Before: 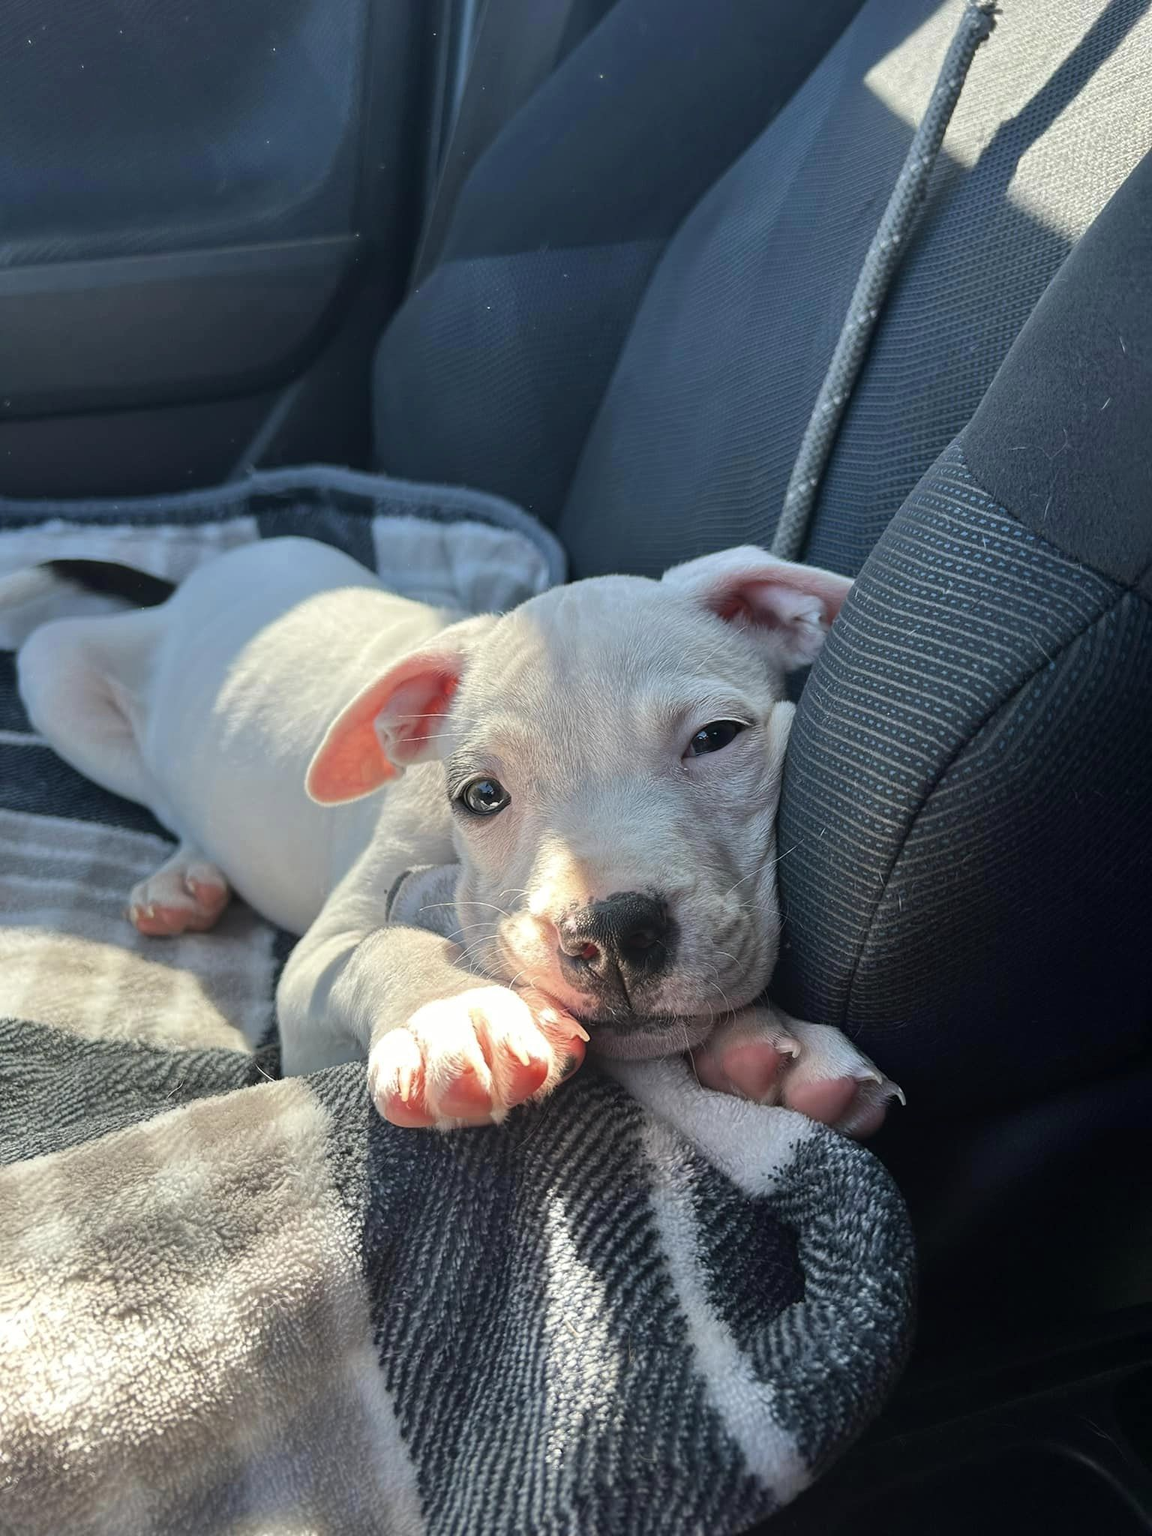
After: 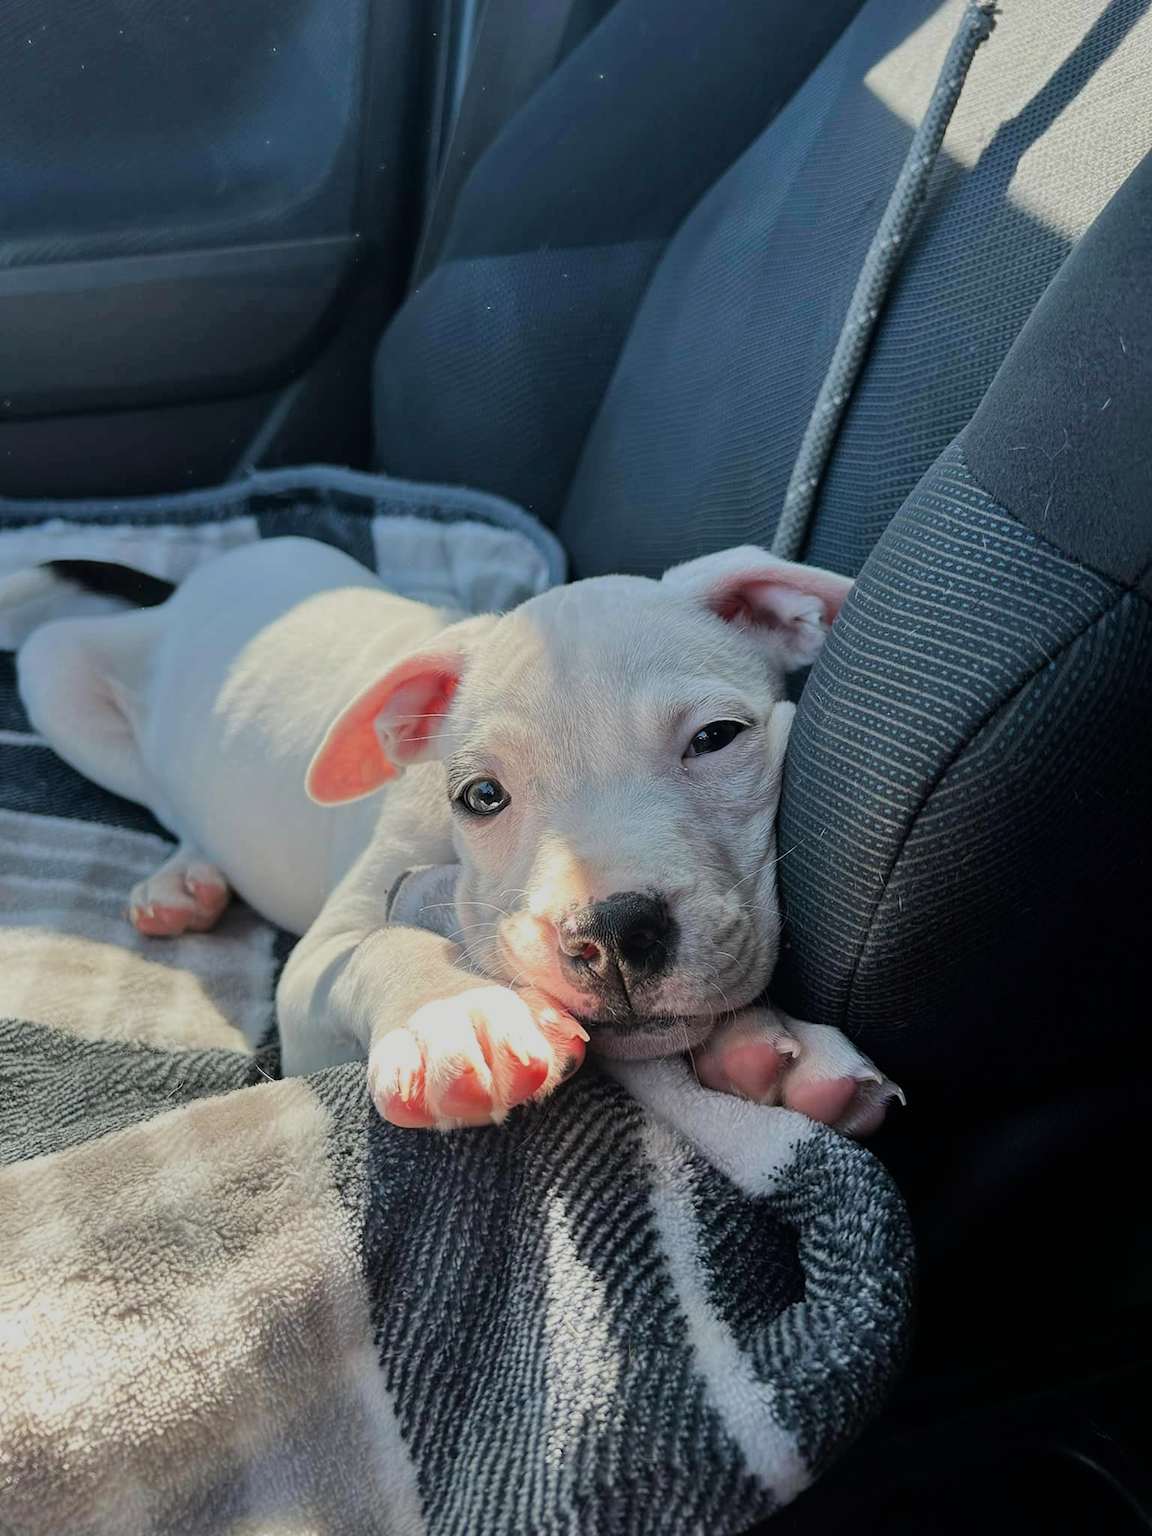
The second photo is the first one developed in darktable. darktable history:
filmic rgb: black relative exposure -7.65 EV, white relative exposure 4.56 EV, threshold 2.98 EV, hardness 3.61, enable highlight reconstruction true
